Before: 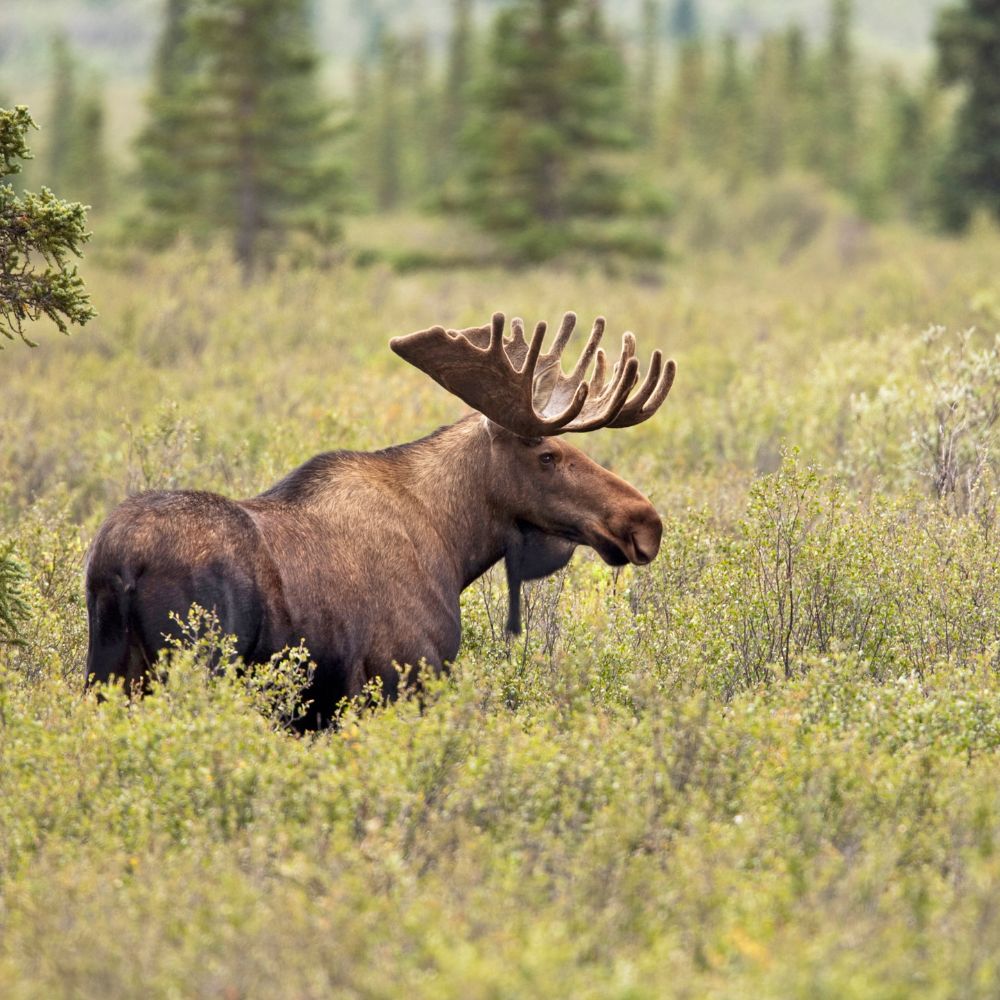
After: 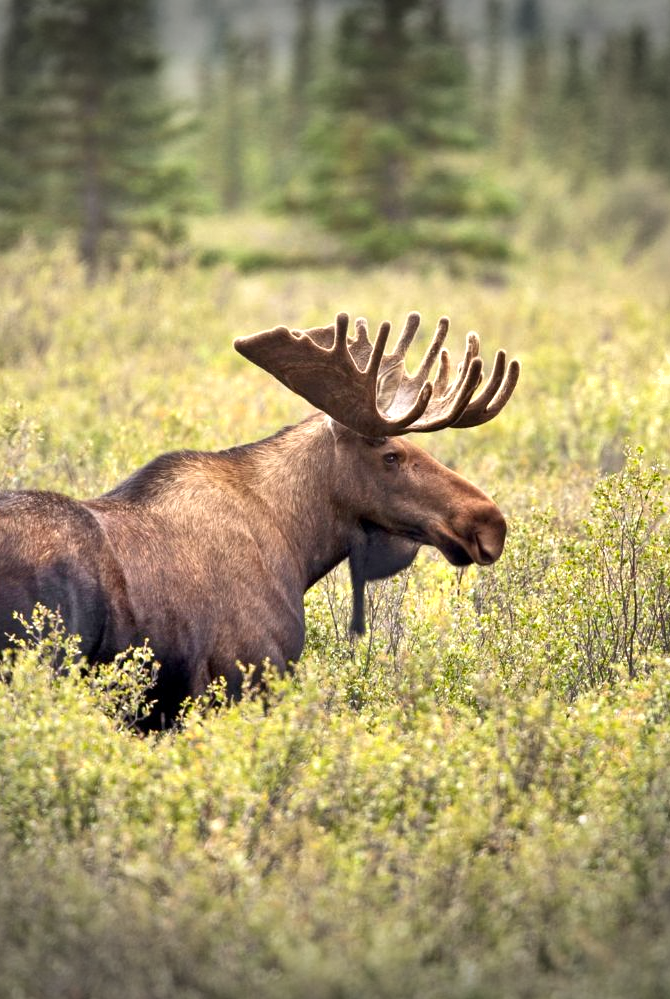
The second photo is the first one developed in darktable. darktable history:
exposure: black level correction 0.001, exposure 0.499 EV, compensate highlight preservation false
shadows and highlights: shadows 12.62, white point adjustment 1.33, soften with gaussian
crop and rotate: left 15.687%, right 17.26%
vignetting: fall-off start 69.21%, fall-off radius 30.27%, brightness -0.694, width/height ratio 0.987, shape 0.841, unbound false
